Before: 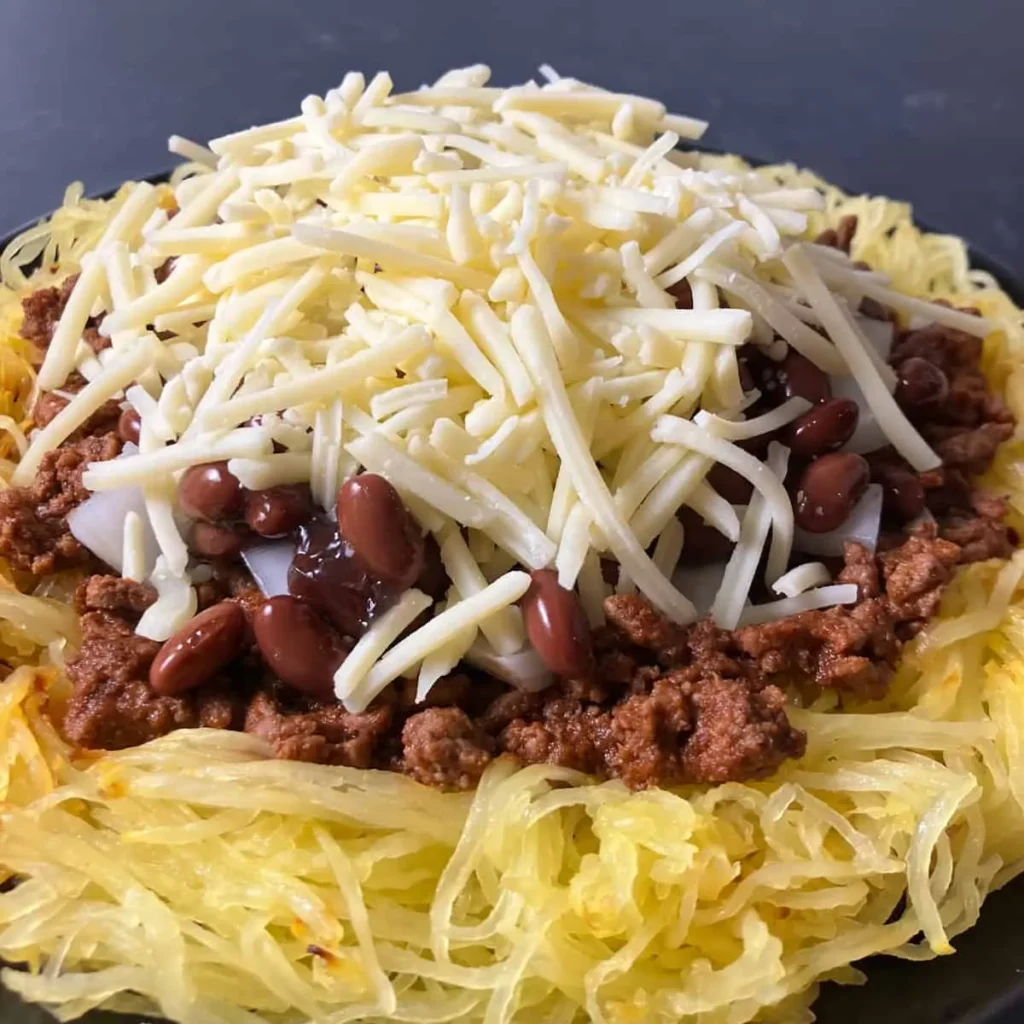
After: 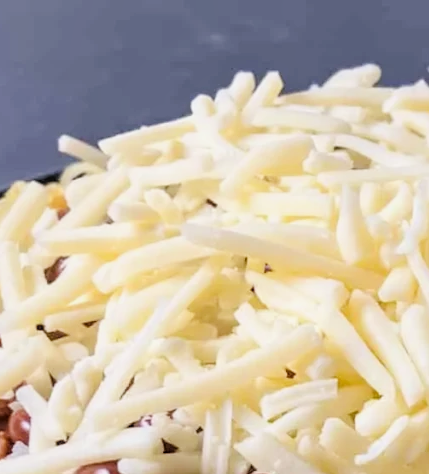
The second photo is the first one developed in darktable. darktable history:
exposure: black level correction -0.002, exposure 0.708 EV, compensate exposure bias true, compensate highlight preservation false
crop and rotate: left 10.817%, top 0.062%, right 47.194%, bottom 53.626%
local contrast: on, module defaults
filmic rgb: black relative exposure -4.88 EV, hardness 2.82
